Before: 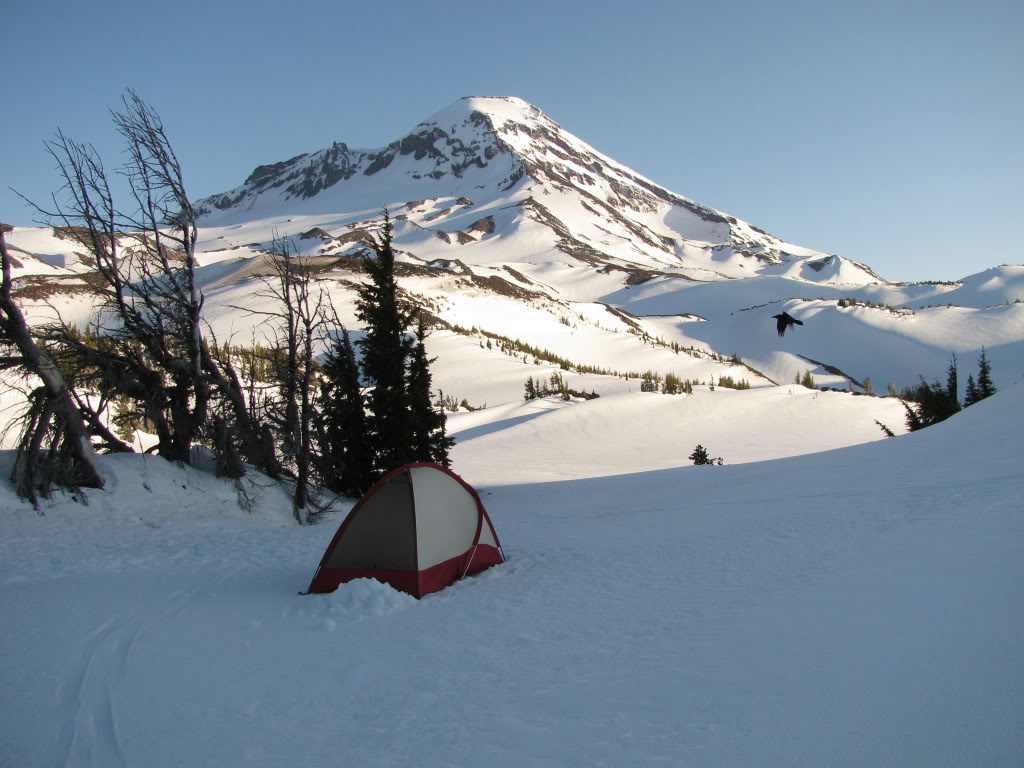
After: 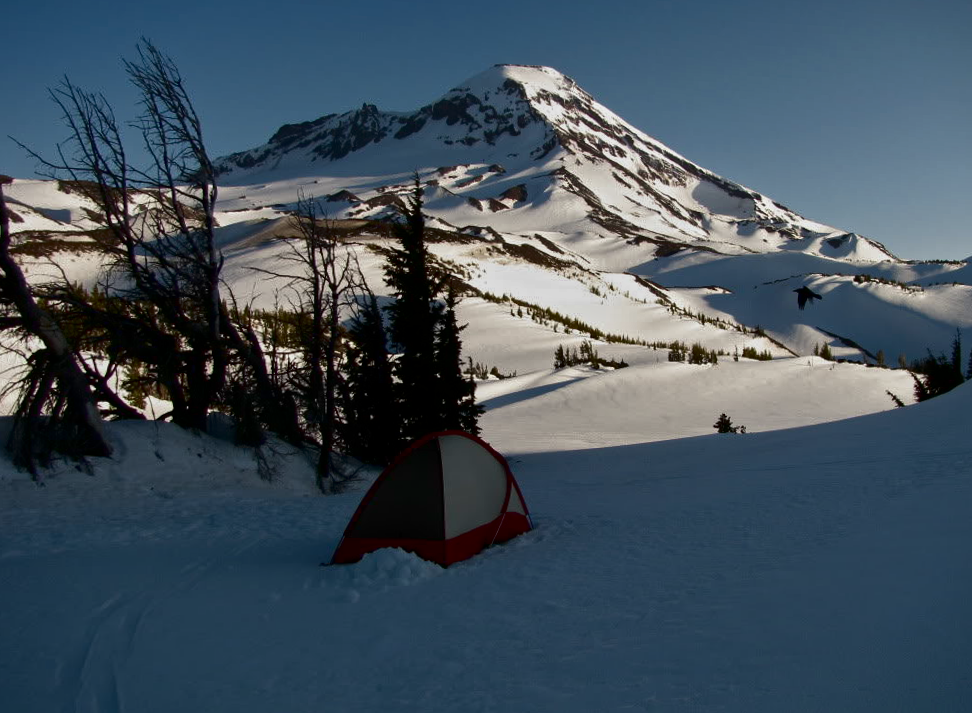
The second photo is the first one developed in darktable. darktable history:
rotate and perspective: rotation 0.679°, lens shift (horizontal) 0.136, crop left 0.009, crop right 0.991, crop top 0.078, crop bottom 0.95
contrast brightness saturation: brightness -0.52
crop: right 4.126%, bottom 0.031%
tone equalizer: -8 EV -0.002 EV, -7 EV 0.005 EV, -6 EV -0.009 EV, -5 EV 0.011 EV, -4 EV -0.012 EV, -3 EV 0.007 EV, -2 EV -0.062 EV, -1 EV -0.293 EV, +0 EV -0.582 EV, smoothing diameter 2%, edges refinement/feathering 20, mask exposure compensation -1.57 EV, filter diffusion 5
